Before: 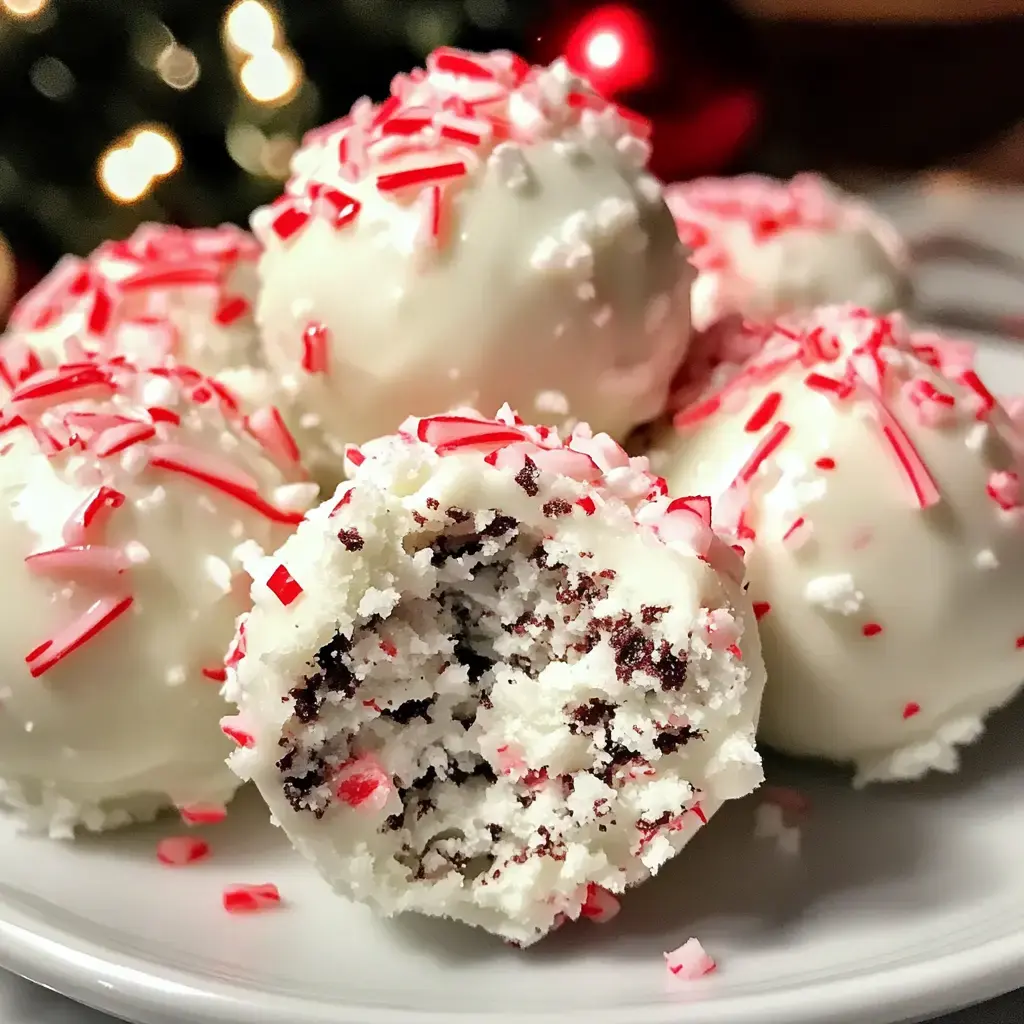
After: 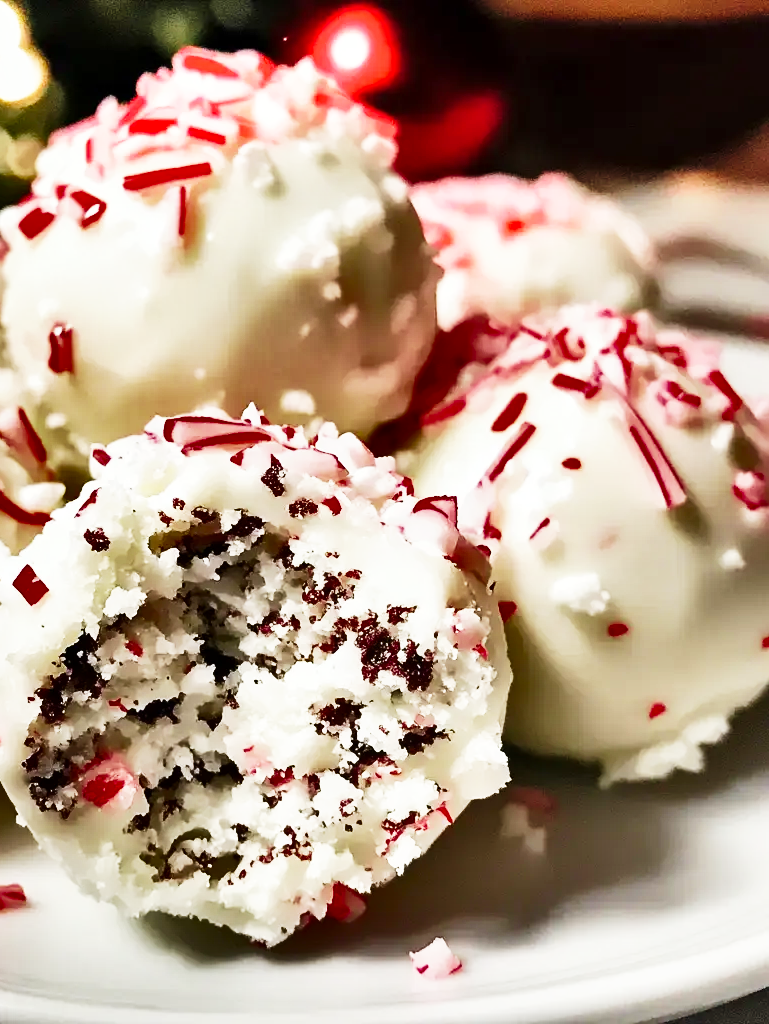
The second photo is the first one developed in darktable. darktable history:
velvia: on, module defaults
base curve: curves: ch0 [(0, 0) (0.018, 0.026) (0.143, 0.37) (0.33, 0.731) (0.458, 0.853) (0.735, 0.965) (0.905, 0.986) (1, 1)], preserve colors none
local contrast: mode bilateral grid, contrast 15, coarseness 36, detail 103%, midtone range 0.2
shadows and highlights: shadows 24.21, highlights -77.6, soften with gaussian
crop and rotate: left 24.892%
